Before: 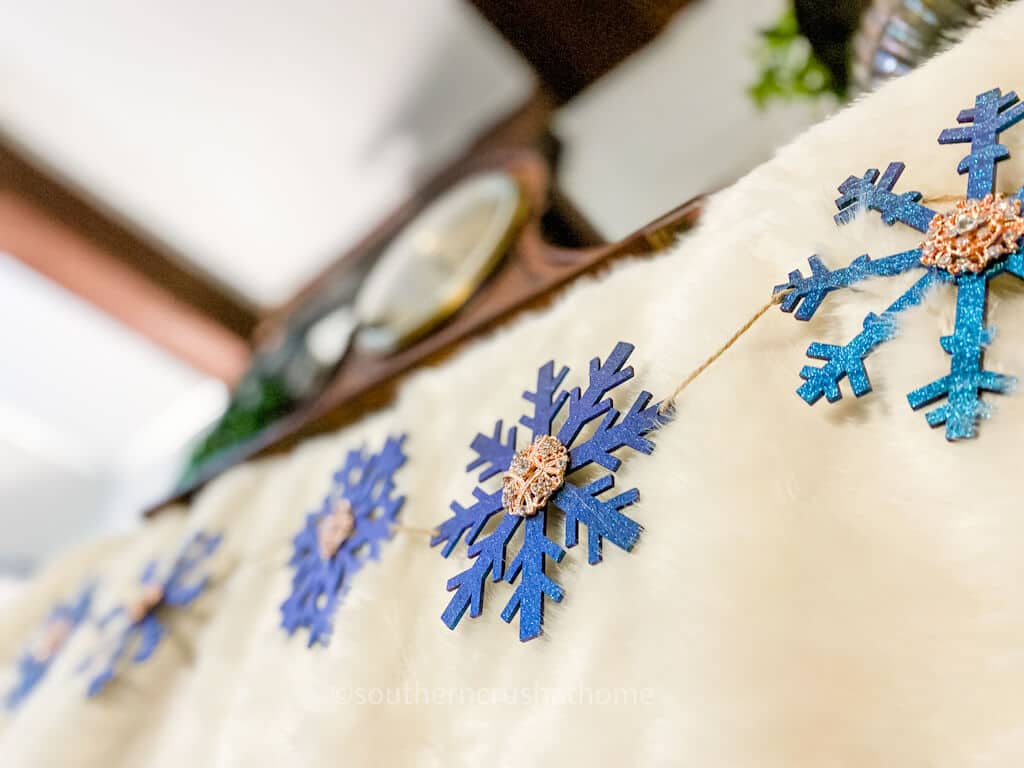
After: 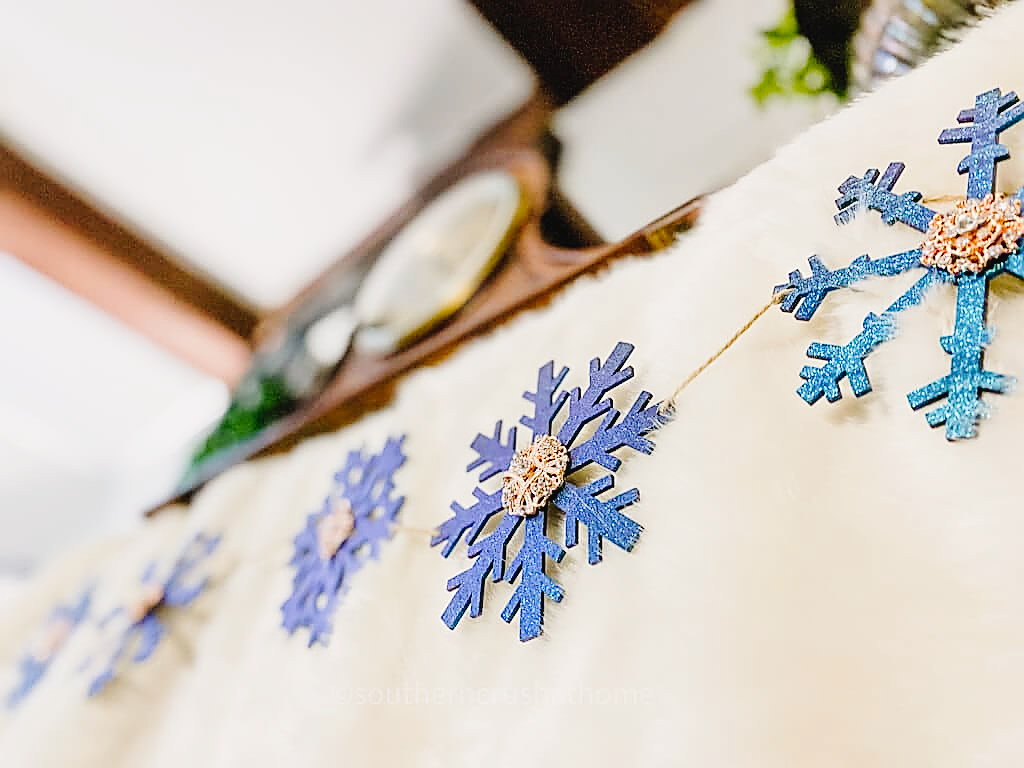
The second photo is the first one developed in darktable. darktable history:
color calibration: illuminant custom, x 0.343, y 0.36, temperature 5077.34 K
sharpen: radius 1.41, amount 1.255, threshold 0.609
tone curve: curves: ch0 [(0, 0.026) (0.104, 0.1) (0.233, 0.262) (0.398, 0.507) (0.498, 0.621) (0.65, 0.757) (0.835, 0.883) (1, 0.961)]; ch1 [(0, 0) (0.346, 0.307) (0.408, 0.369) (0.453, 0.457) (0.482, 0.476) (0.502, 0.498) (0.521, 0.507) (0.553, 0.554) (0.638, 0.646) (0.693, 0.727) (1, 1)]; ch2 [(0, 0) (0.366, 0.337) (0.434, 0.46) (0.485, 0.494) (0.5, 0.494) (0.511, 0.508) (0.537, 0.55) (0.579, 0.599) (0.663, 0.67) (1, 1)], preserve colors none
